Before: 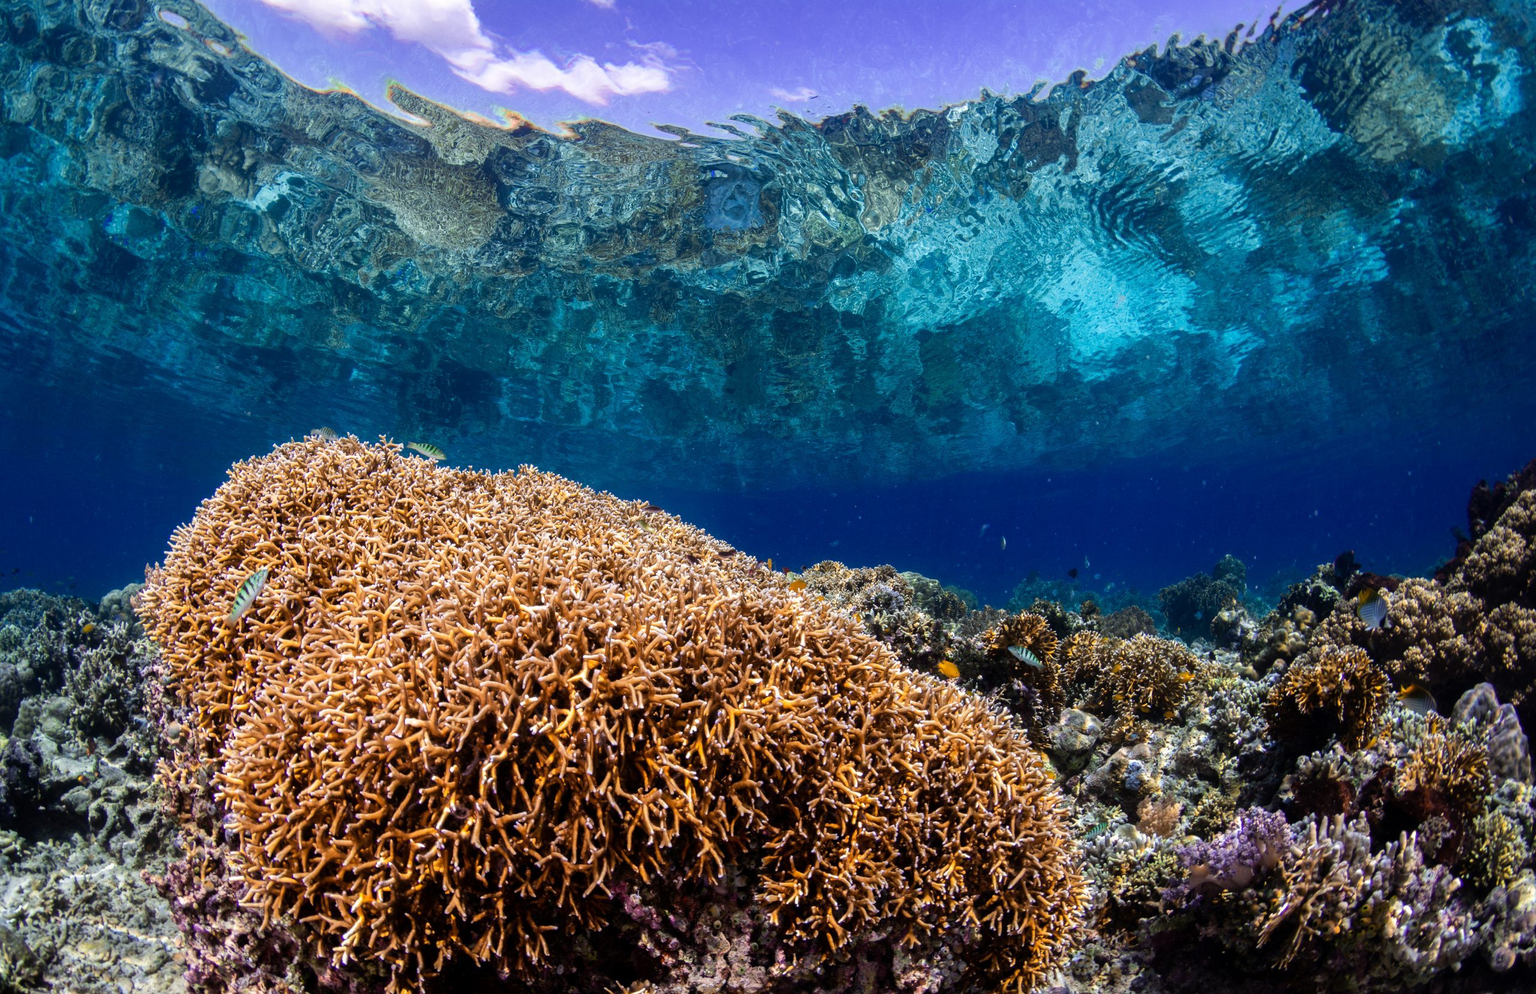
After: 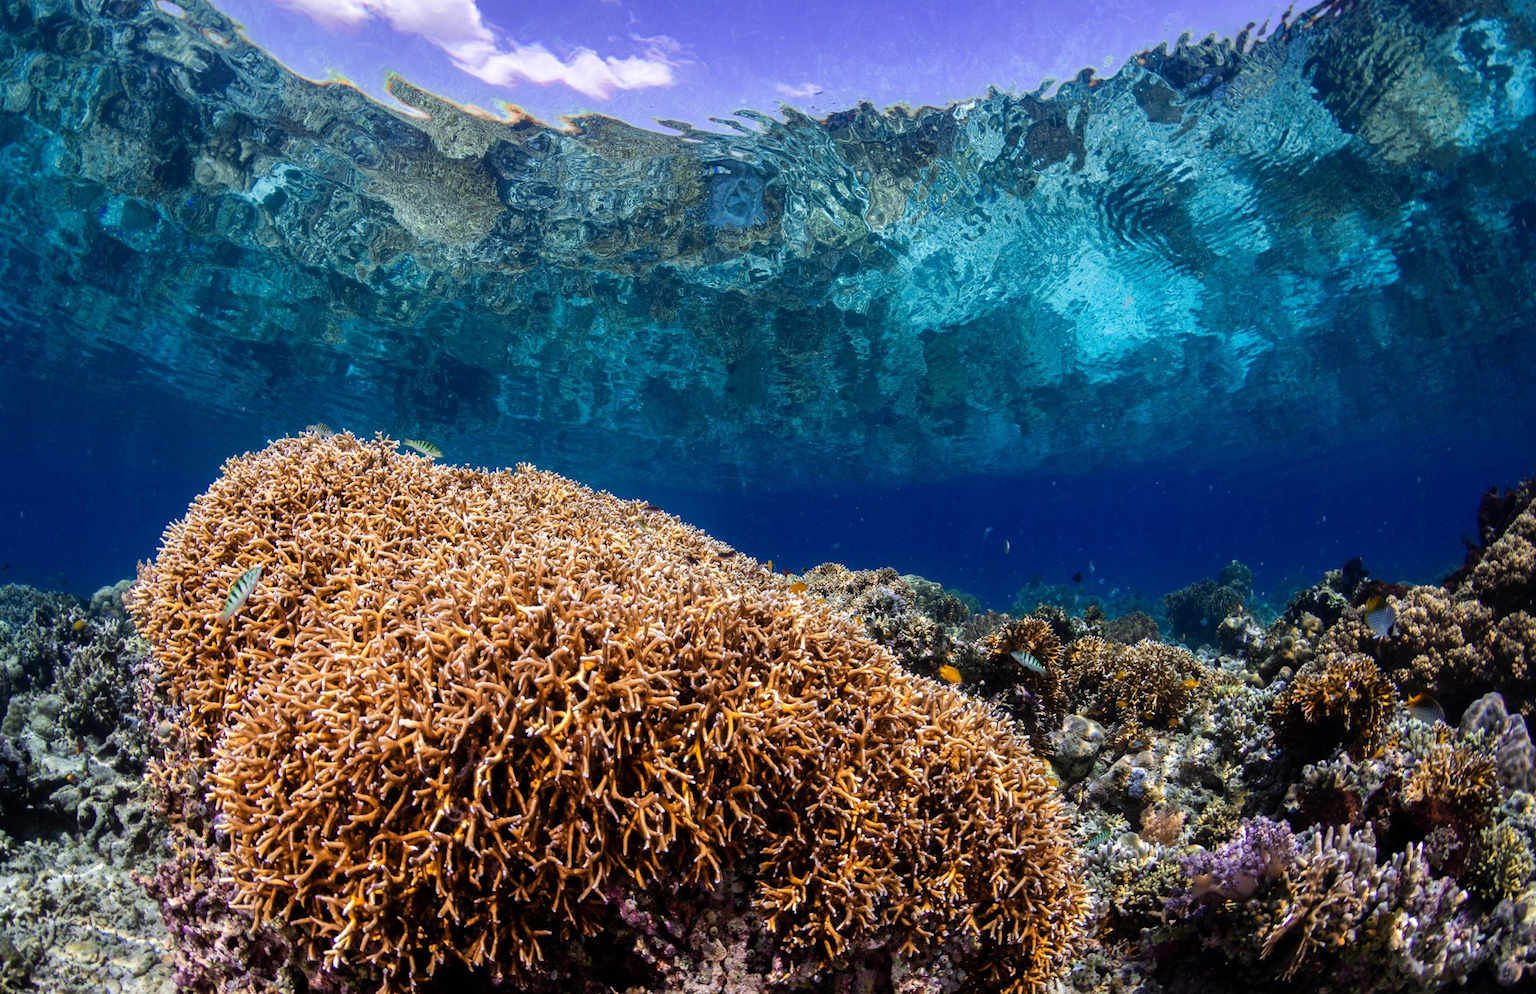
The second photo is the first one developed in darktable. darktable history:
crop and rotate: angle -0.493°
exposure: compensate highlight preservation false
